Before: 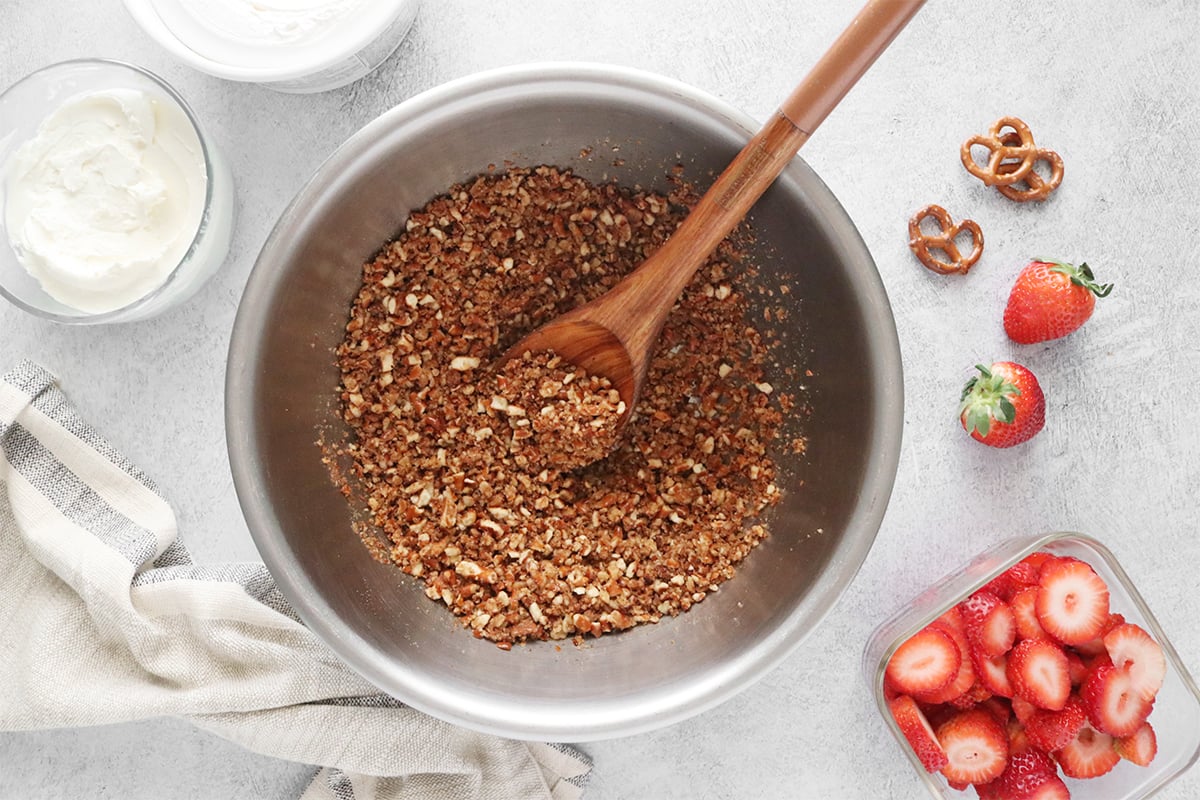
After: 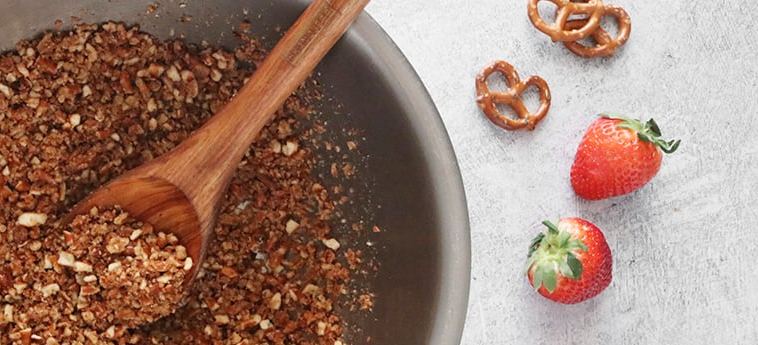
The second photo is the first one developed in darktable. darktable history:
crop: left 36.14%, top 18.07%, right 0.662%, bottom 38.787%
